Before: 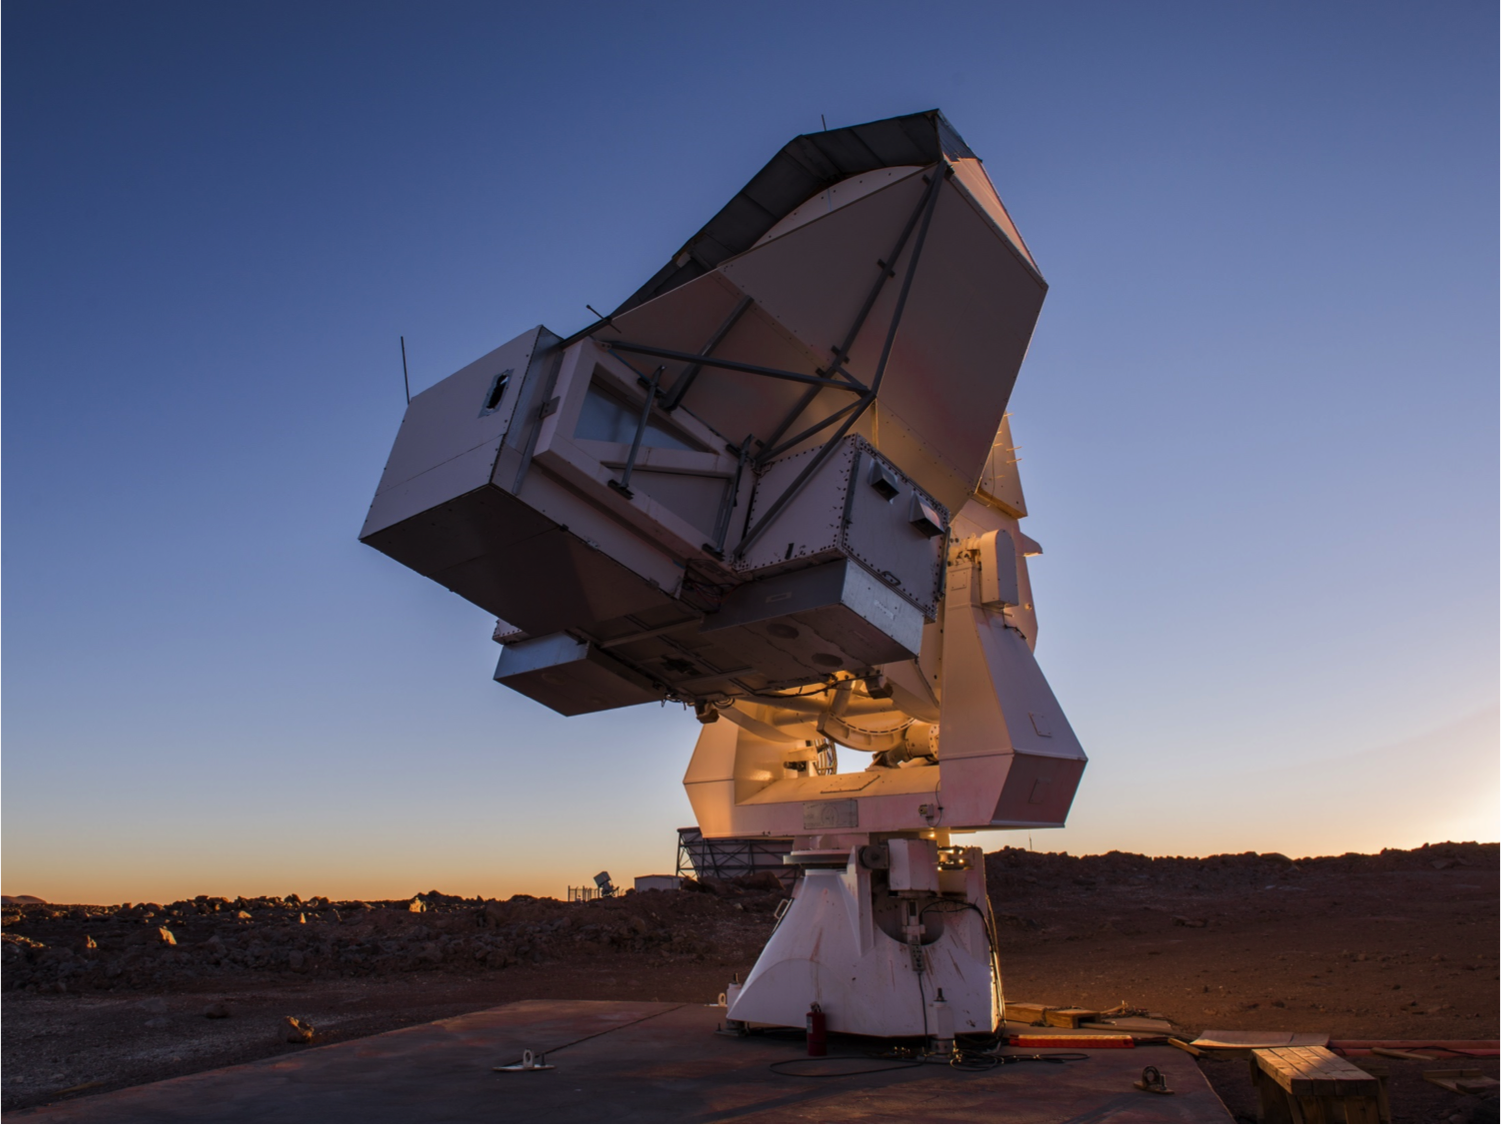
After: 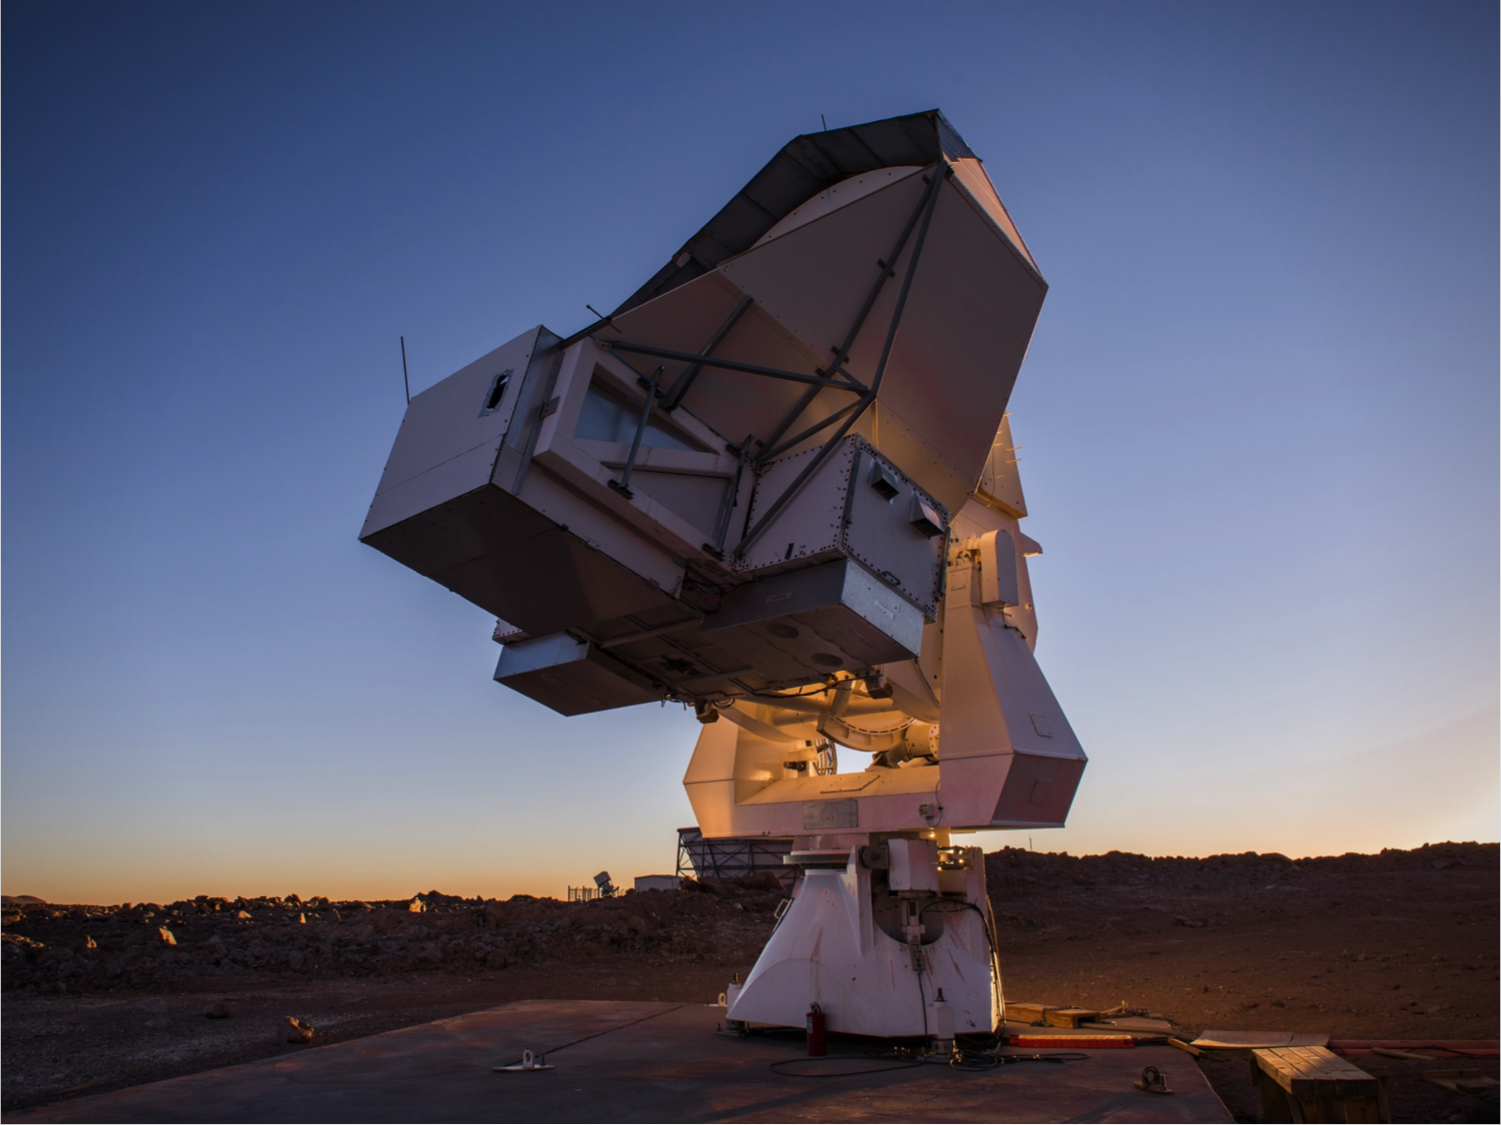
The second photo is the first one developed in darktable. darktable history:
tone equalizer: on, module defaults
vignetting: saturation 0, unbound false
